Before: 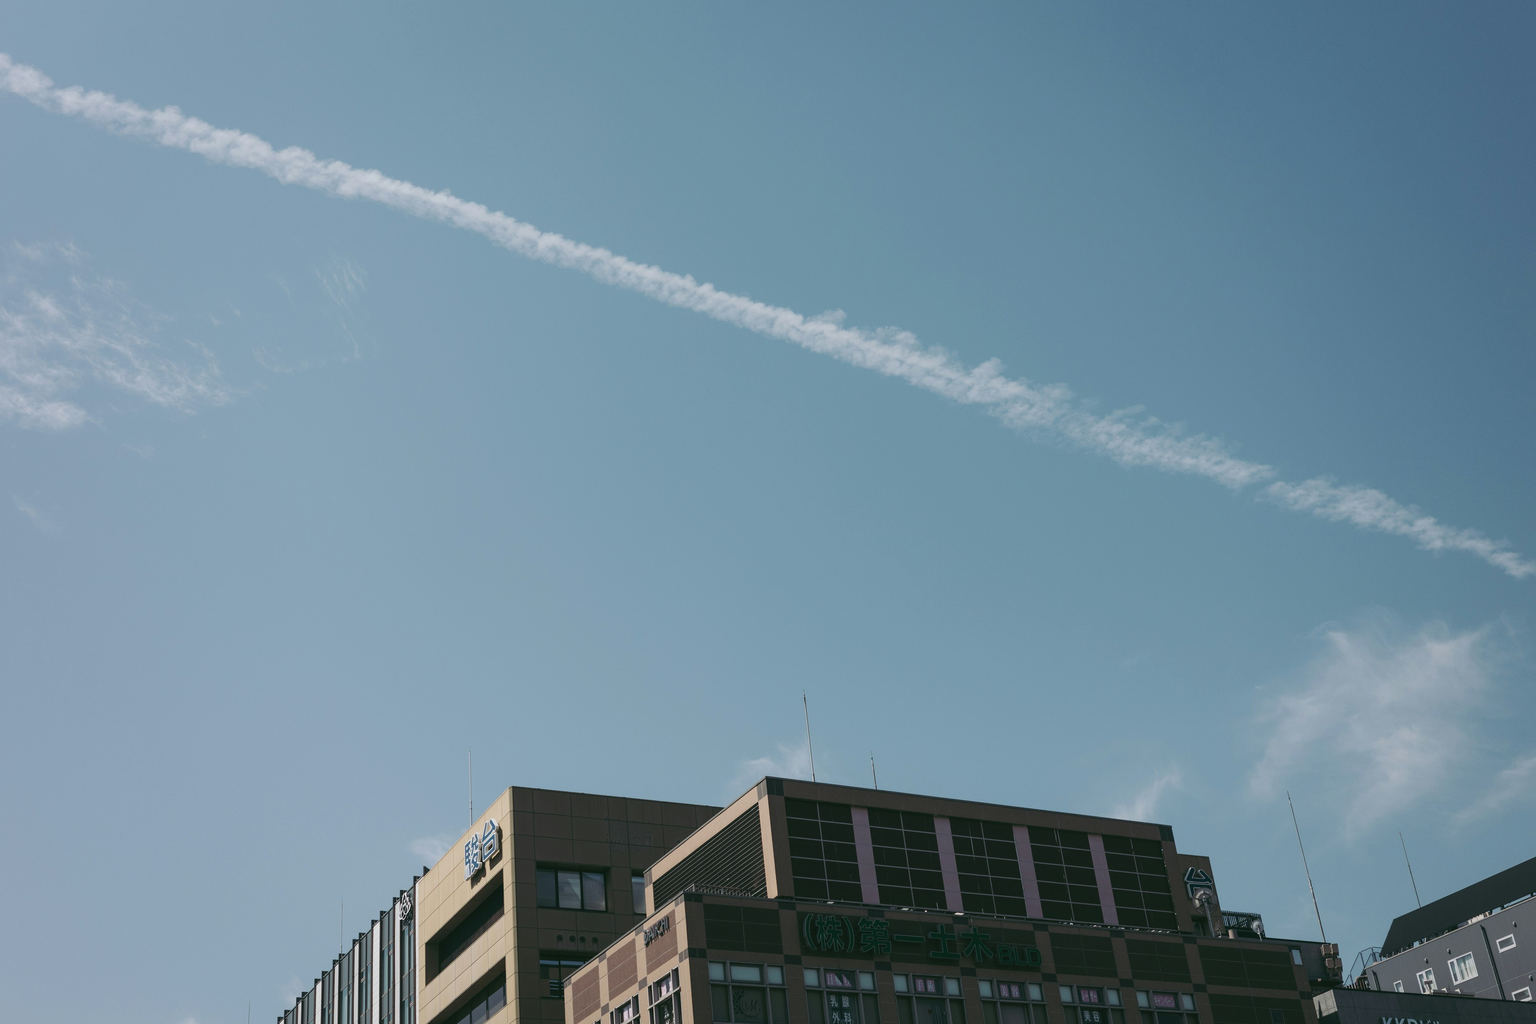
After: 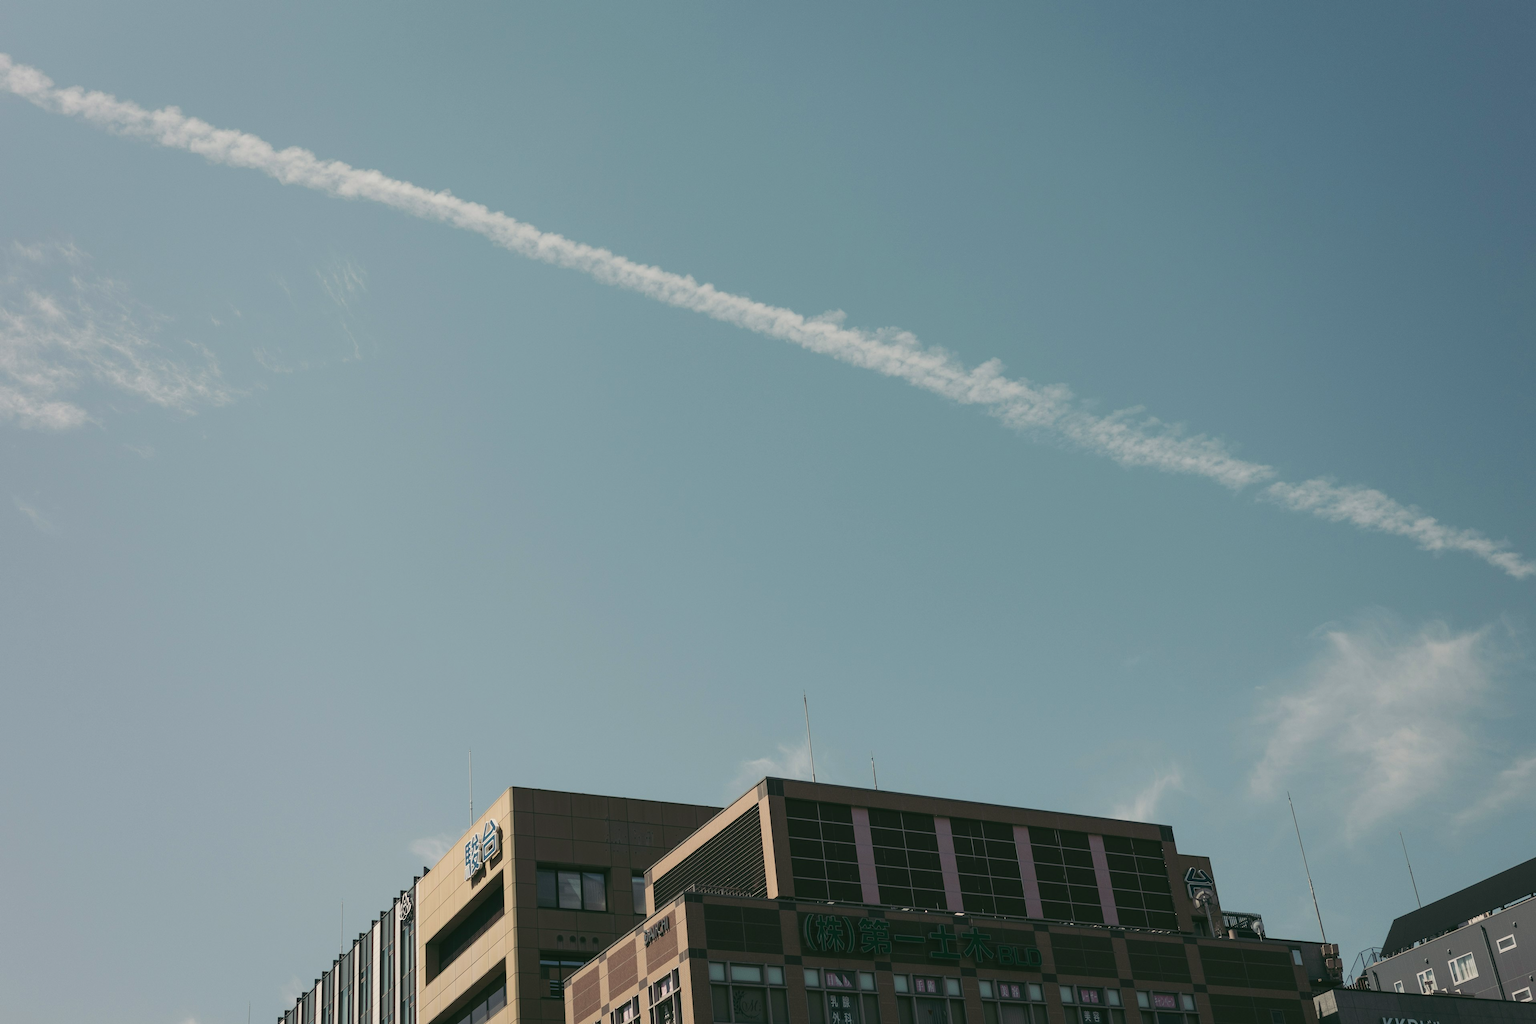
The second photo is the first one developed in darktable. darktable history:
white balance: red 1.045, blue 0.932
